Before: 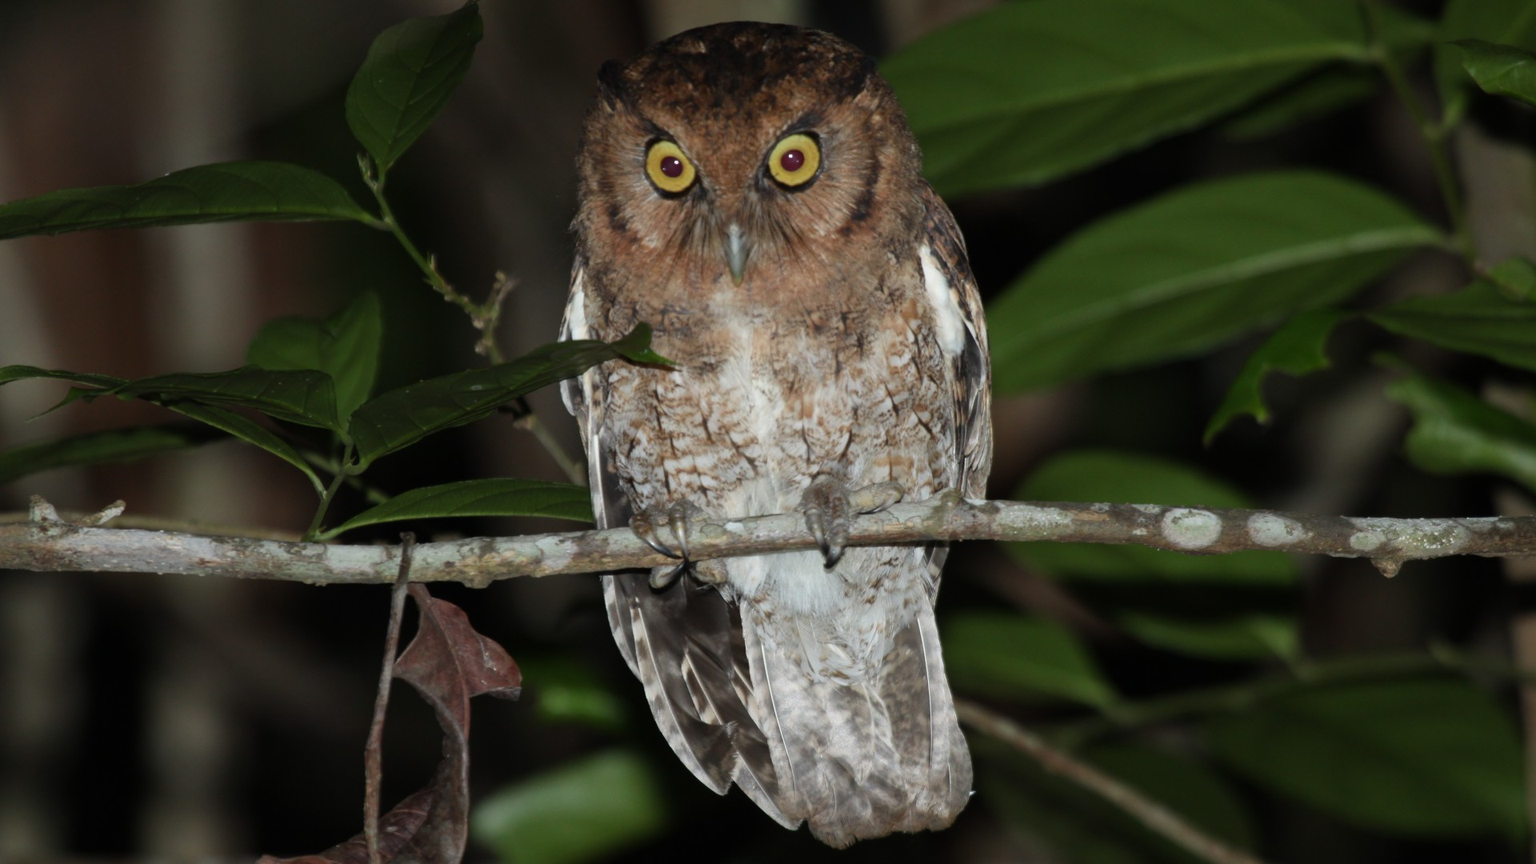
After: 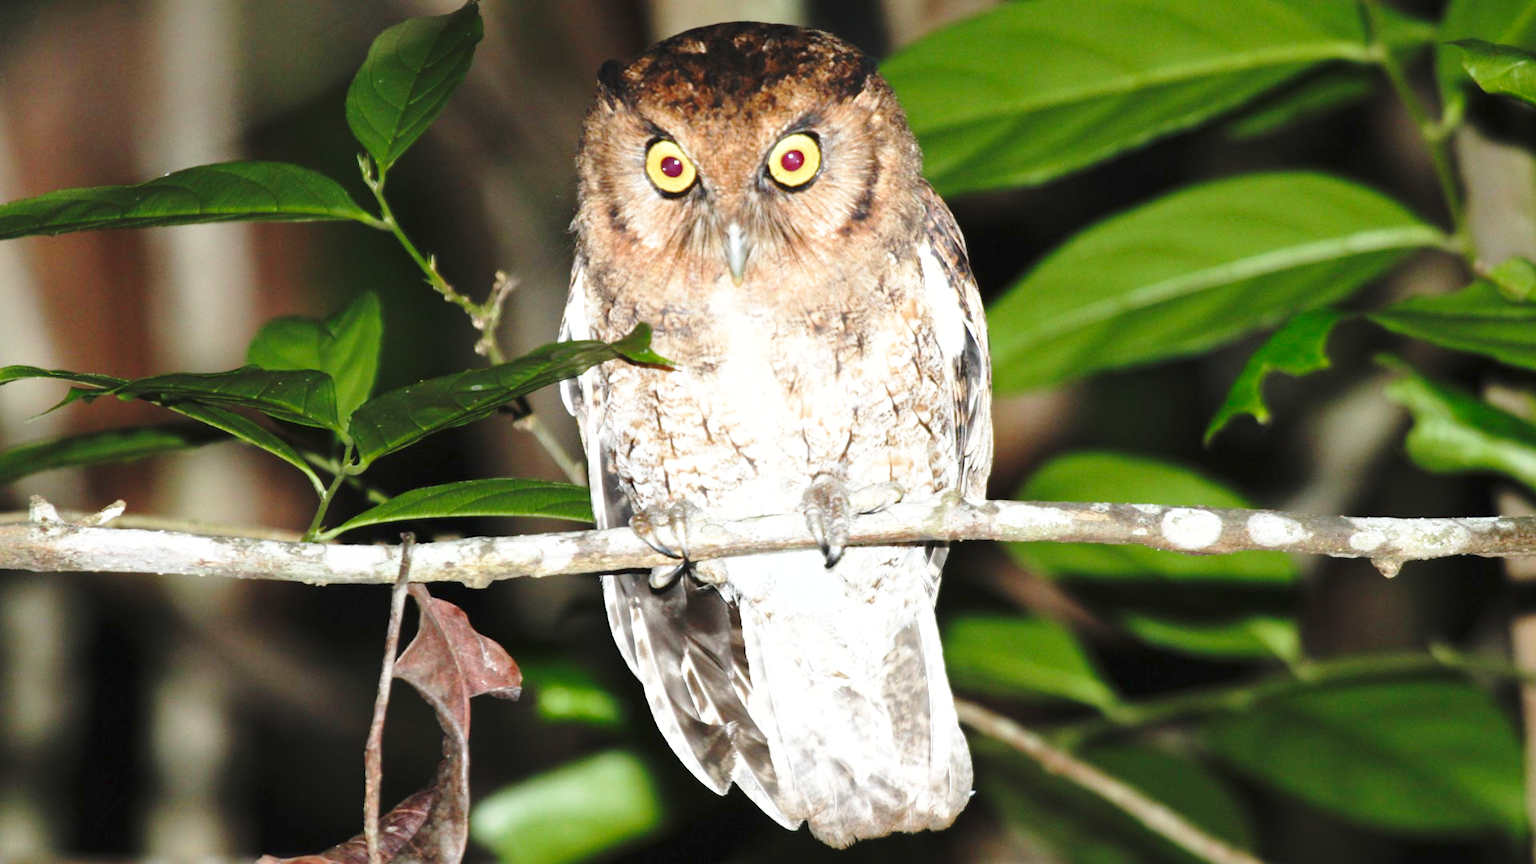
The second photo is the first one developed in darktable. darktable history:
exposure: black level correction 0, exposure 1.389 EV, compensate highlight preservation false
base curve: curves: ch0 [(0, 0) (0.032, 0.037) (0.105, 0.228) (0.435, 0.76) (0.856, 0.983) (1, 1)], preserve colors none
shadows and highlights: shadows 25, highlights -24.29, shadows color adjustment 99.13%, highlights color adjustment 0.534%
